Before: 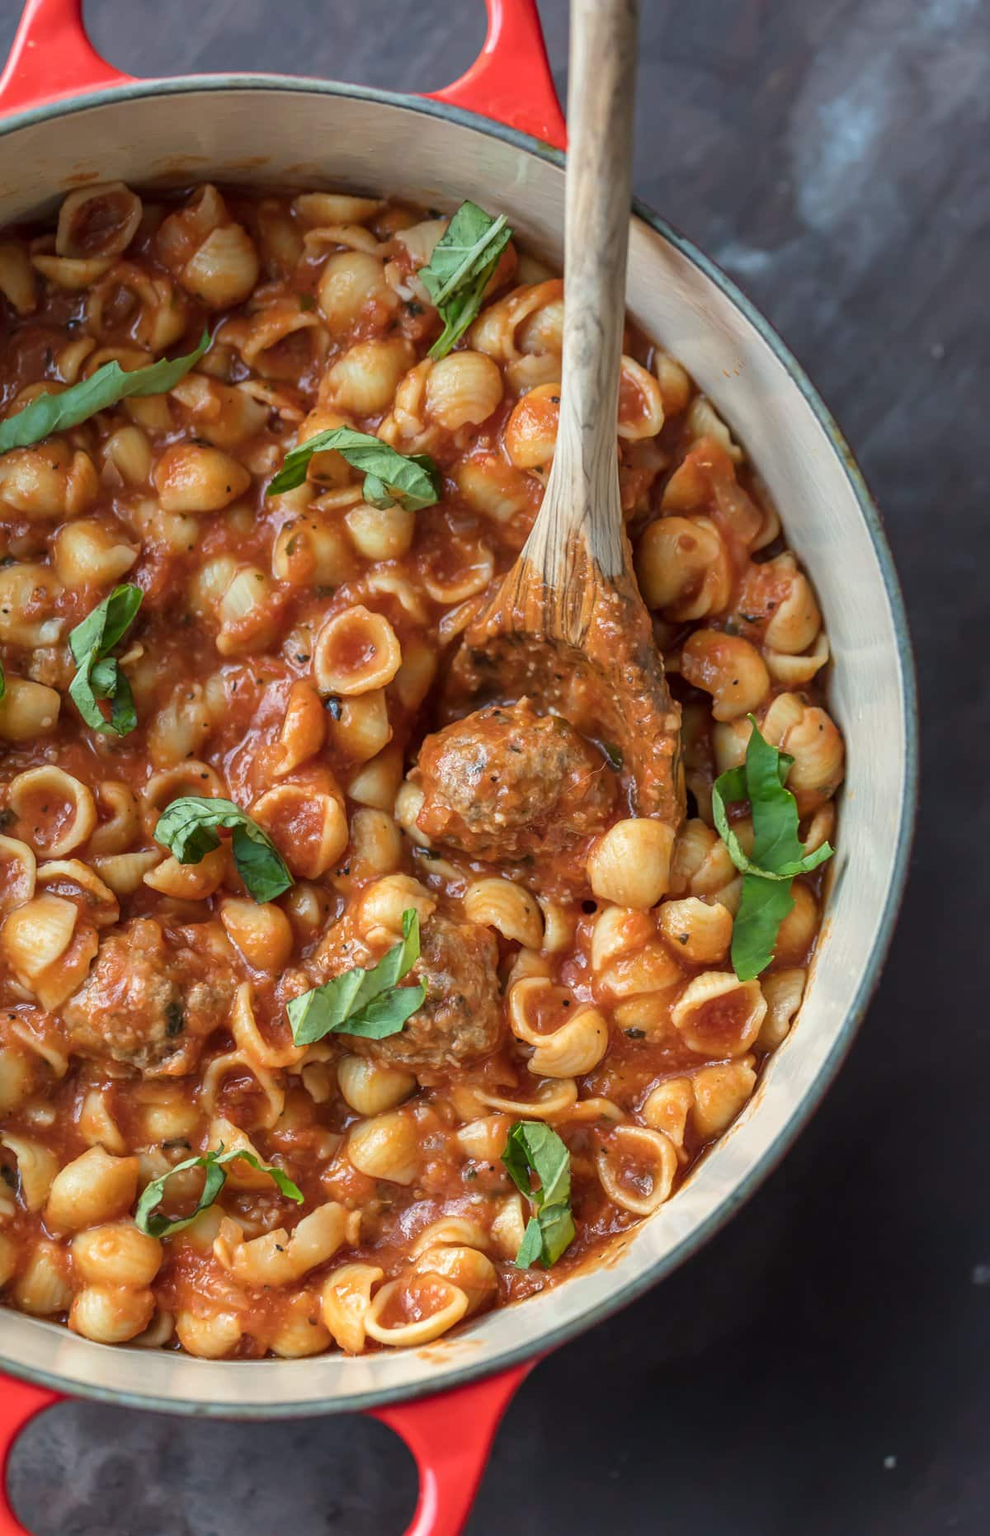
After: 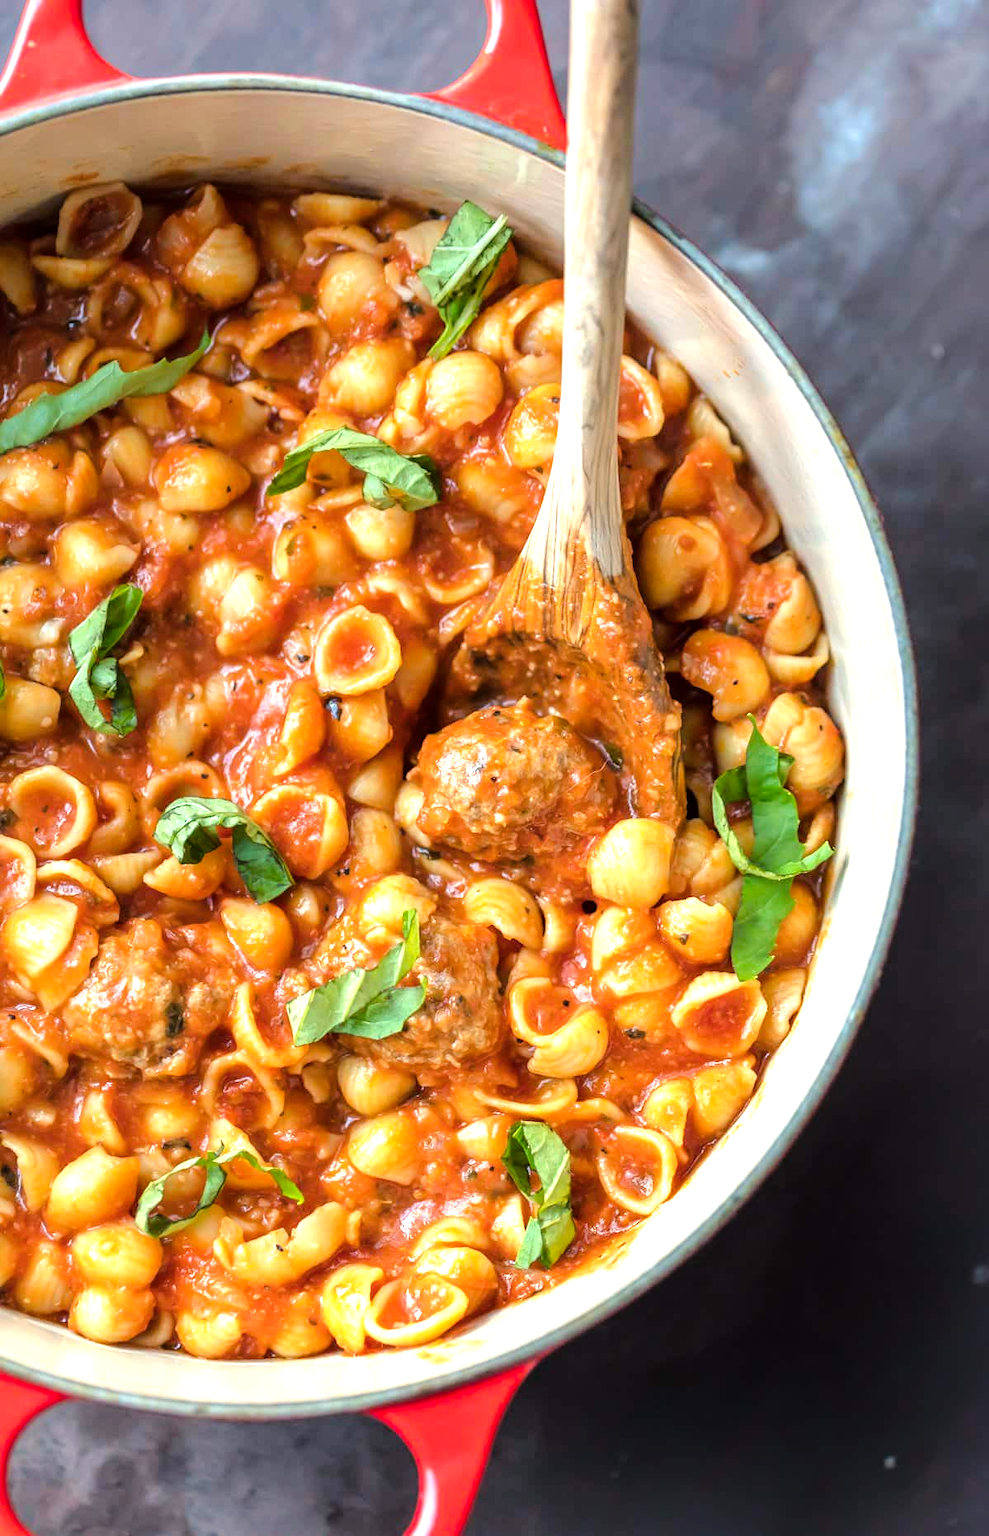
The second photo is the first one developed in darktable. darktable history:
color balance rgb: shadows lift › hue 84.69°, power › hue 327.44°, highlights gain › chroma 1.022%, highlights gain › hue 60.04°, perceptual saturation grading › global saturation 5.065%, perceptual brilliance grading › mid-tones 9.071%, perceptual brilliance grading › shadows 15.851%, global vibrance 20%
tone equalizer: -8 EV -1.04 EV, -7 EV -1.02 EV, -6 EV -0.869 EV, -5 EV -0.603 EV, -3 EV 0.585 EV, -2 EV 0.866 EV, -1 EV 0.995 EV, +0 EV 1.06 EV
